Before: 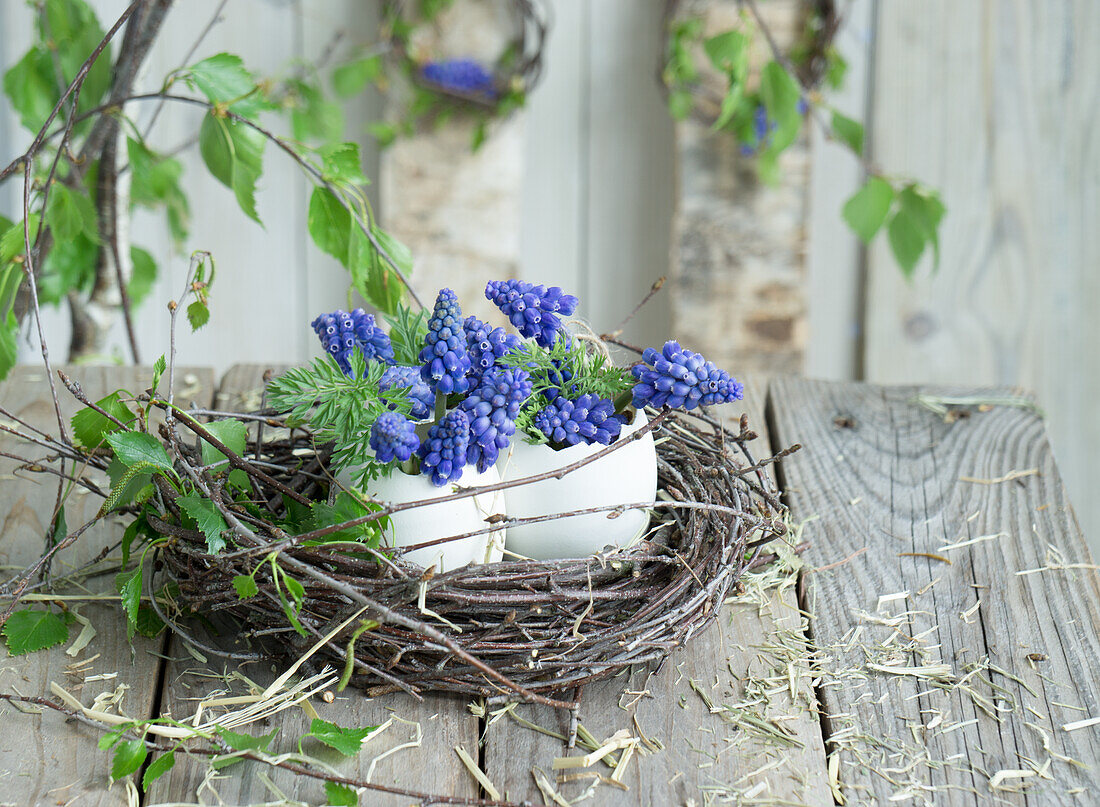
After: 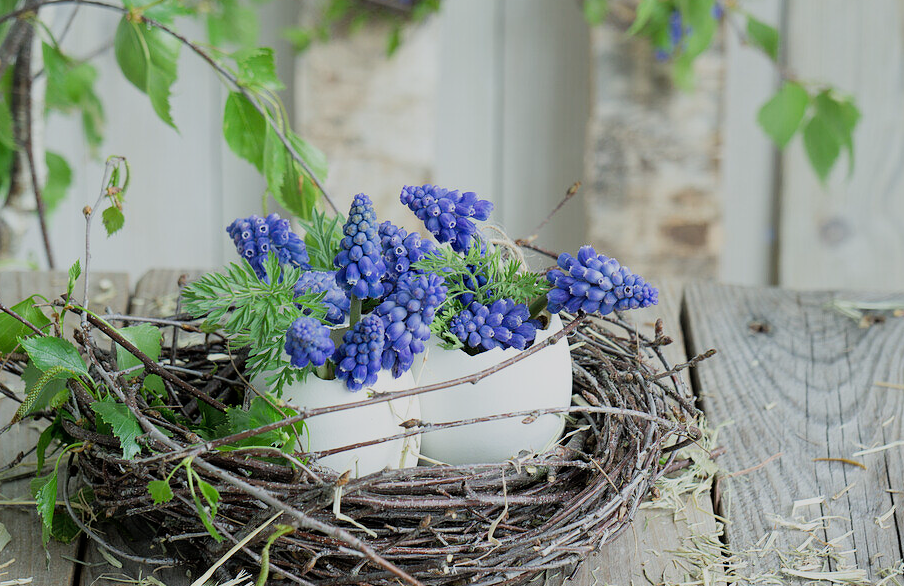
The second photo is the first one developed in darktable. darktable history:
crop: left 7.811%, top 11.877%, right 9.952%, bottom 15.434%
filmic rgb: black relative exposure -8.02 EV, white relative exposure 4.03 EV, threshold 5.97 EV, hardness 4.18, enable highlight reconstruction true
shadows and highlights: shadows 25.89, highlights -26.02
